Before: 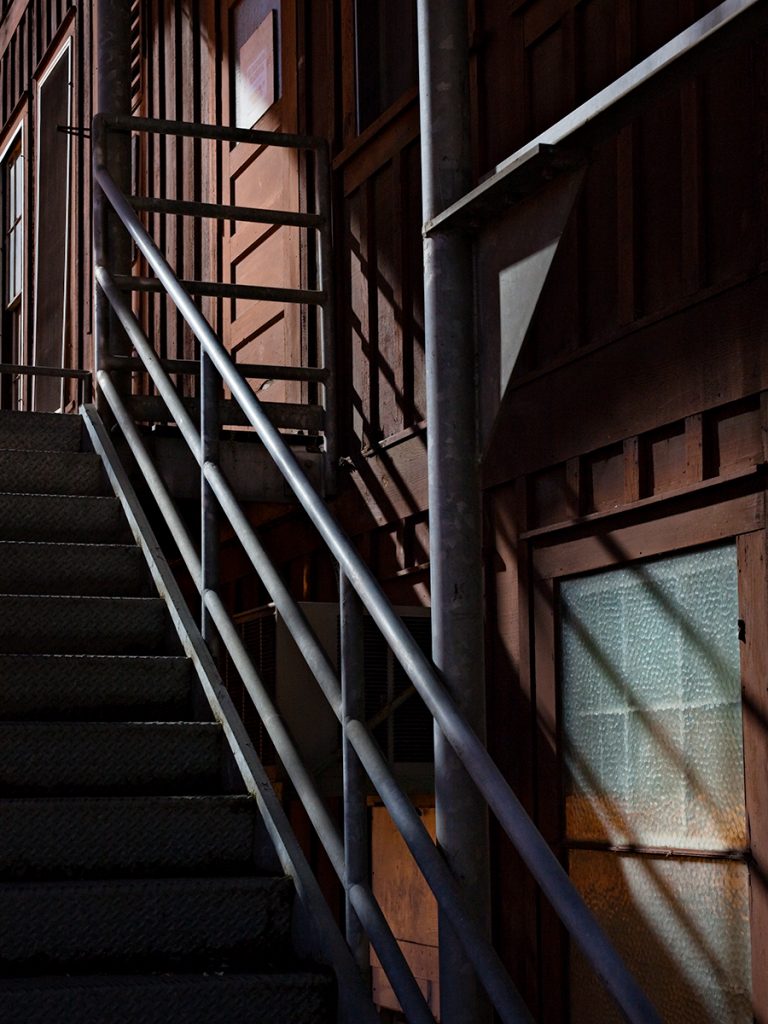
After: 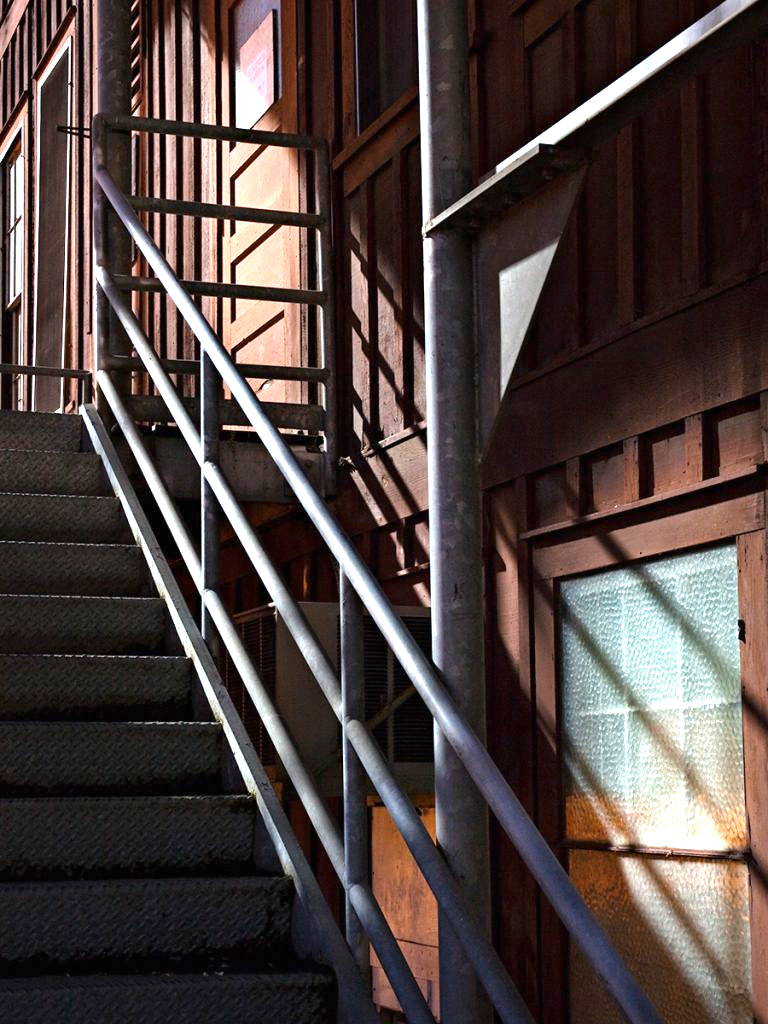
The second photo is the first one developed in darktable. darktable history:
exposure: black level correction 0, exposure 1.57 EV, compensate highlight preservation false
